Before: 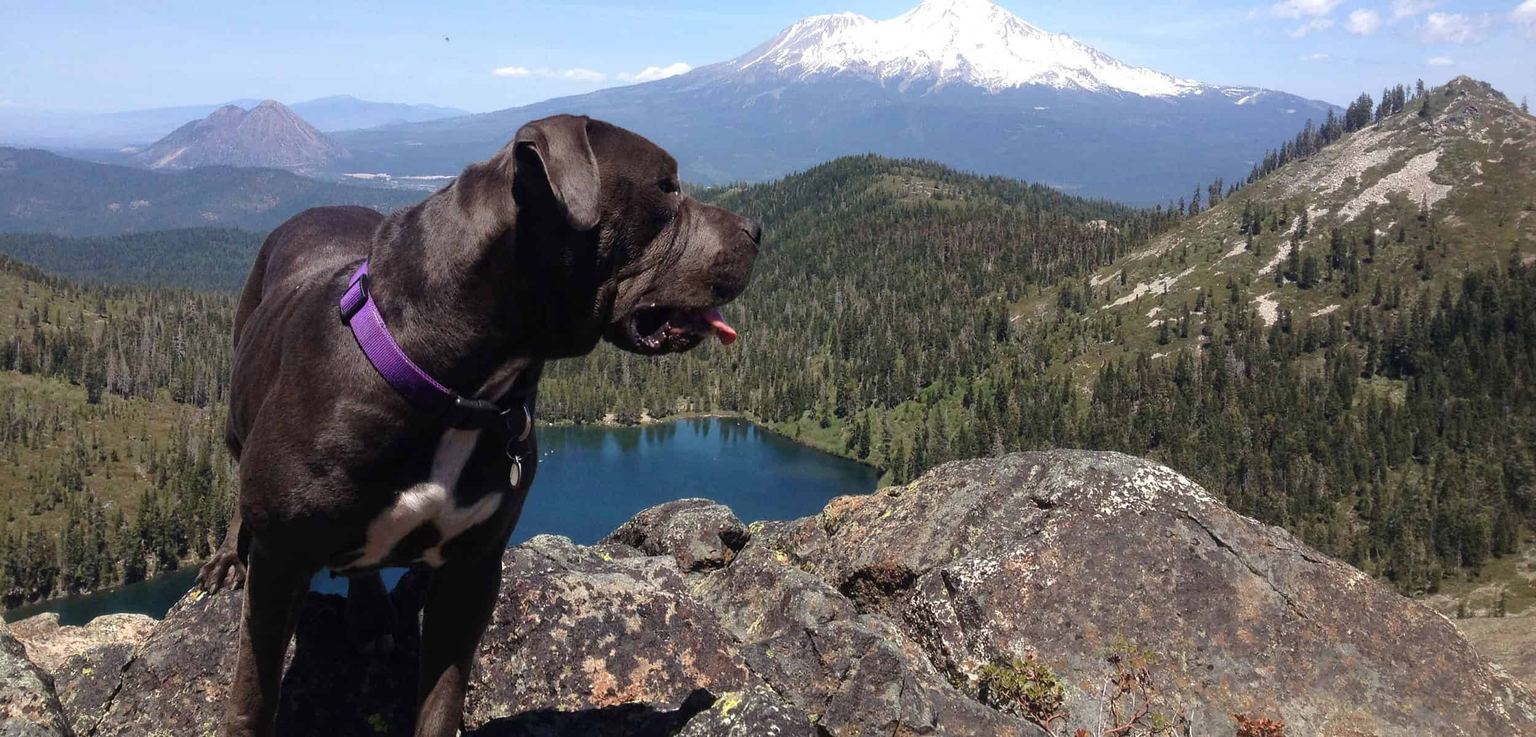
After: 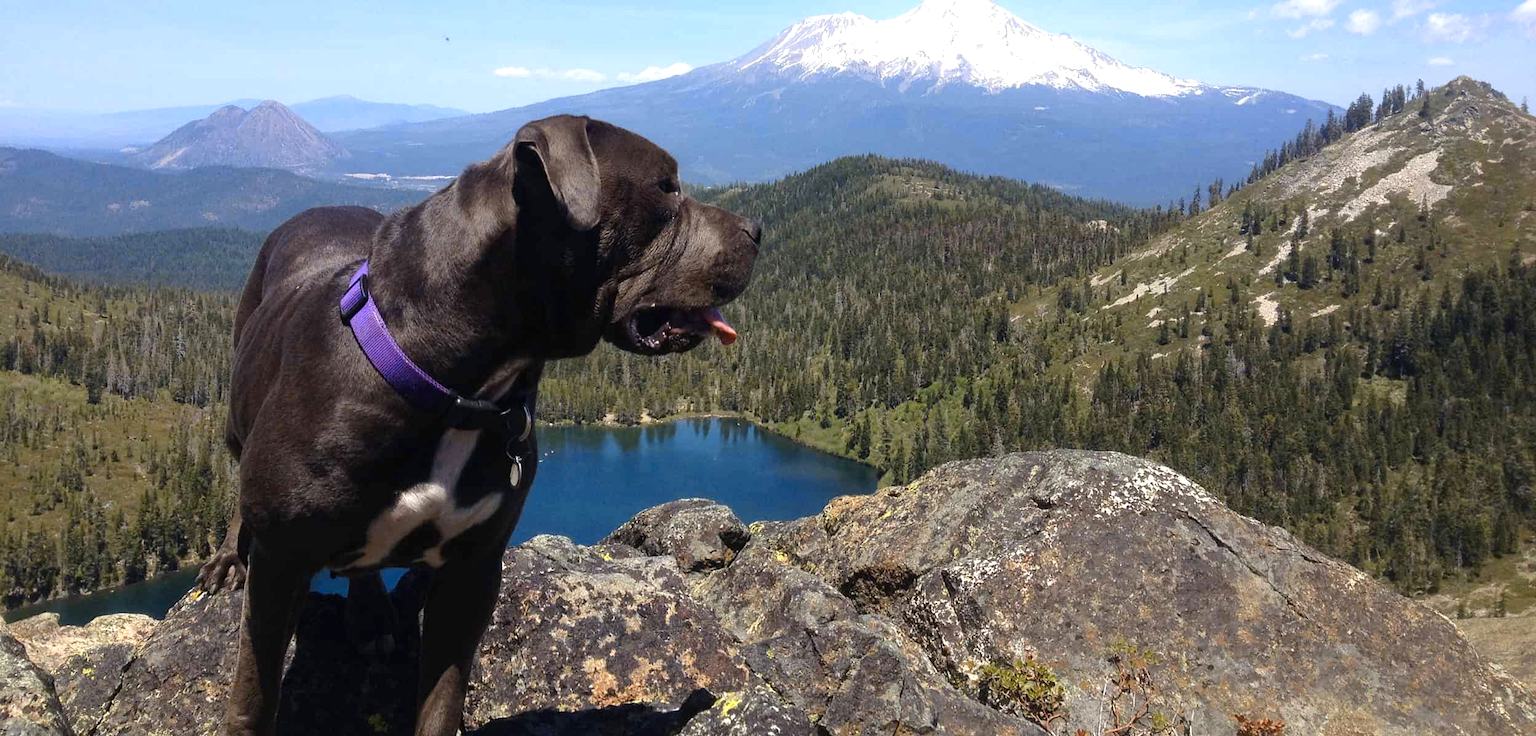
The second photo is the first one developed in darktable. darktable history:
color contrast: green-magenta contrast 0.85, blue-yellow contrast 1.25, unbound 0
levels: levels [0, 0.474, 0.947]
